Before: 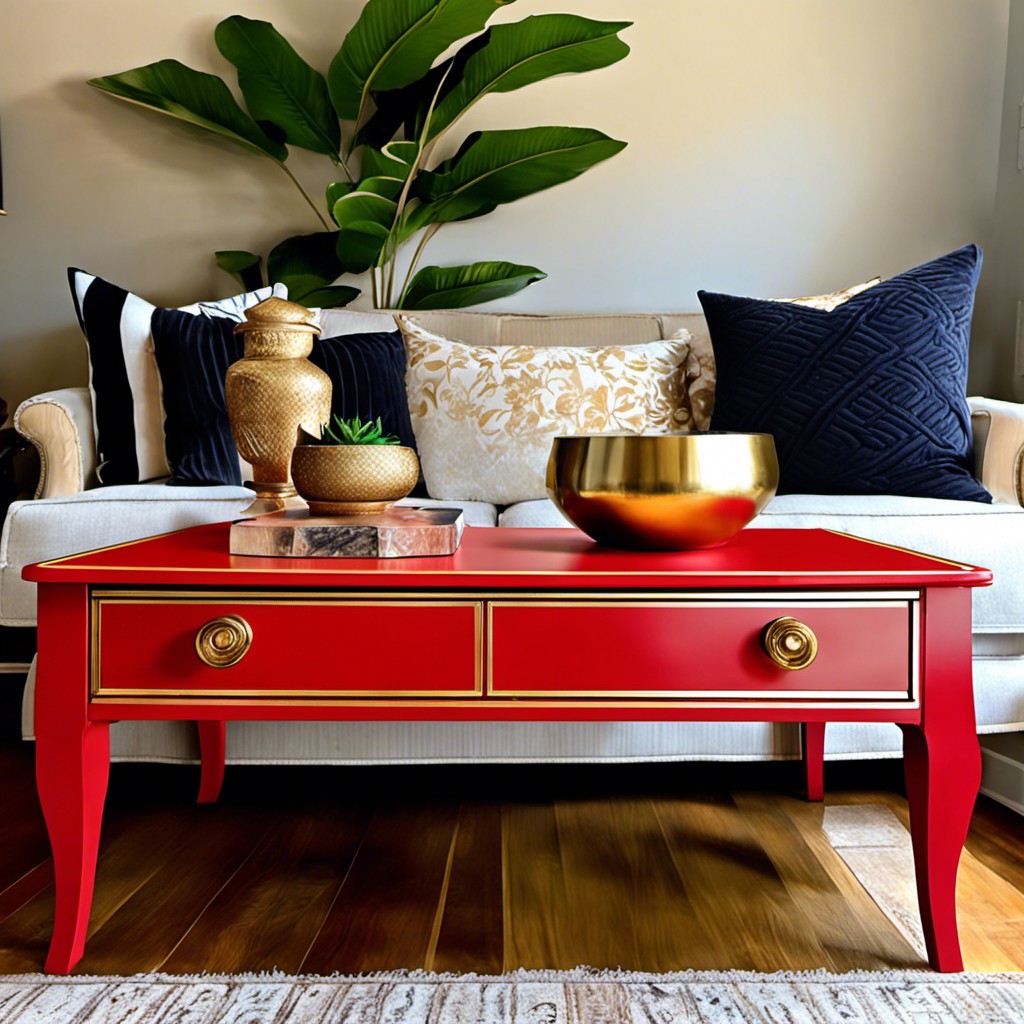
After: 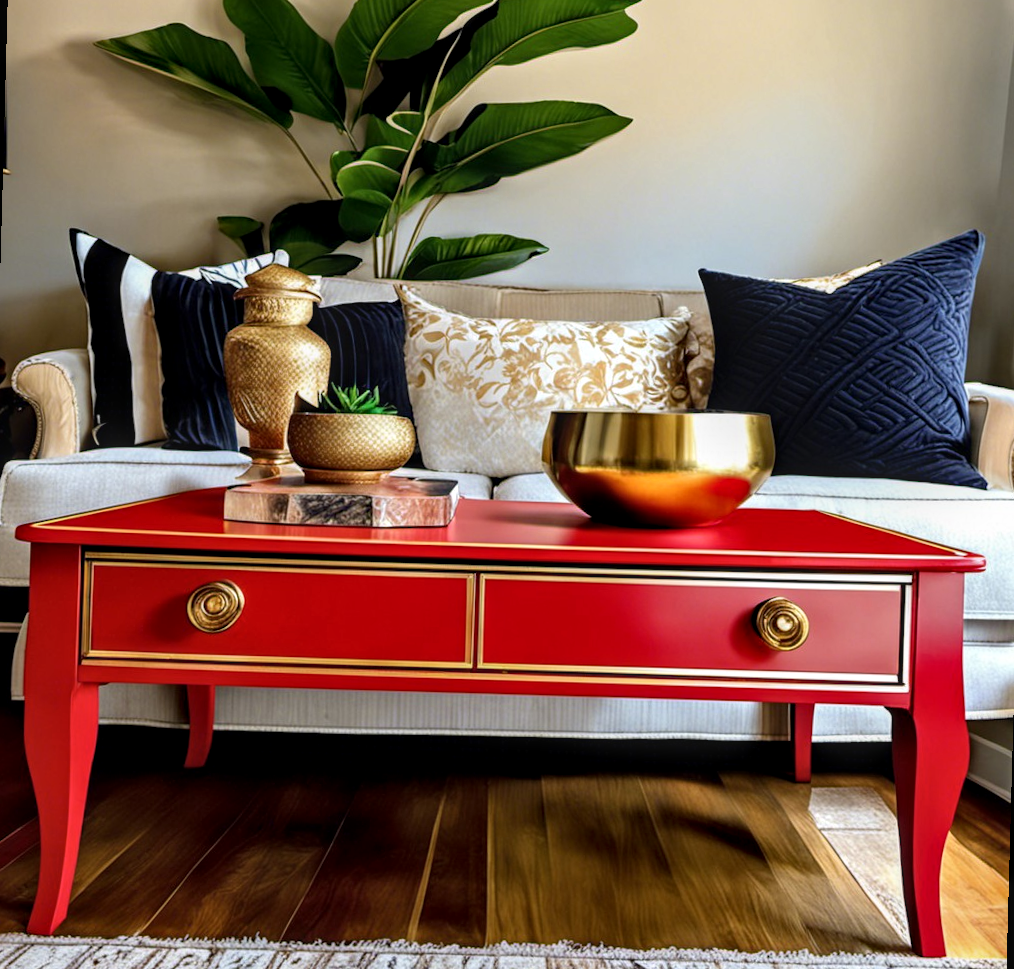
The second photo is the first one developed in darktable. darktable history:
rotate and perspective: rotation 1.57°, crop left 0.018, crop right 0.982, crop top 0.039, crop bottom 0.961
local contrast: detail 130%
tone equalizer: on, module defaults
